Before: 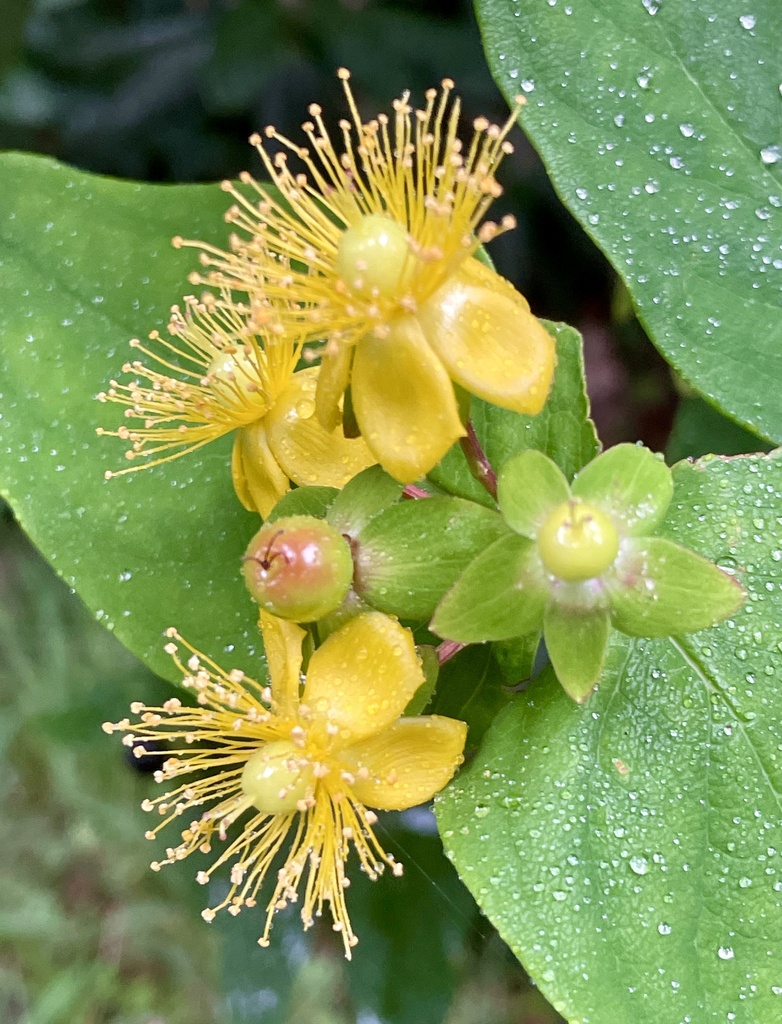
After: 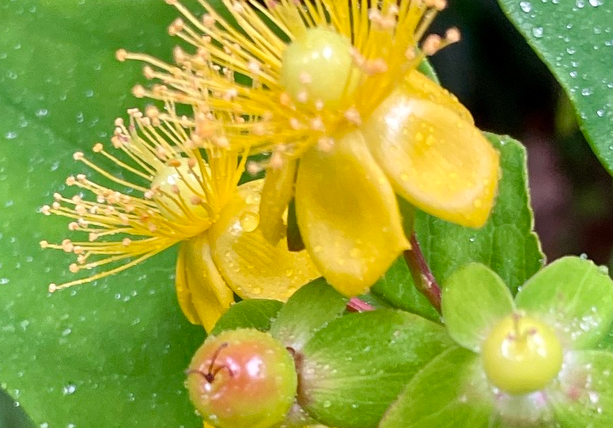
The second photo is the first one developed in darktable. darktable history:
crop: left 7.179%, top 18.346%, right 14.385%, bottom 39.796%
